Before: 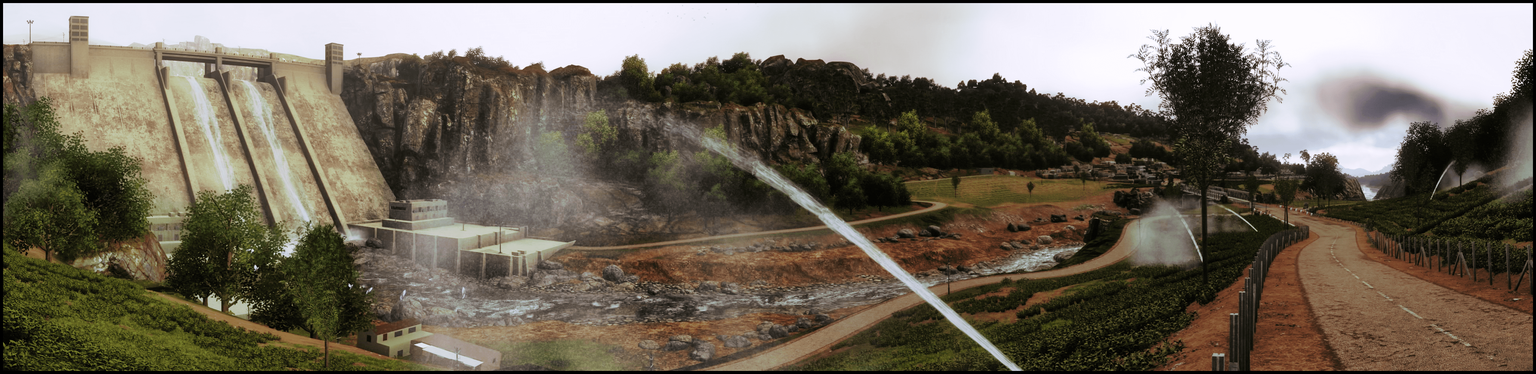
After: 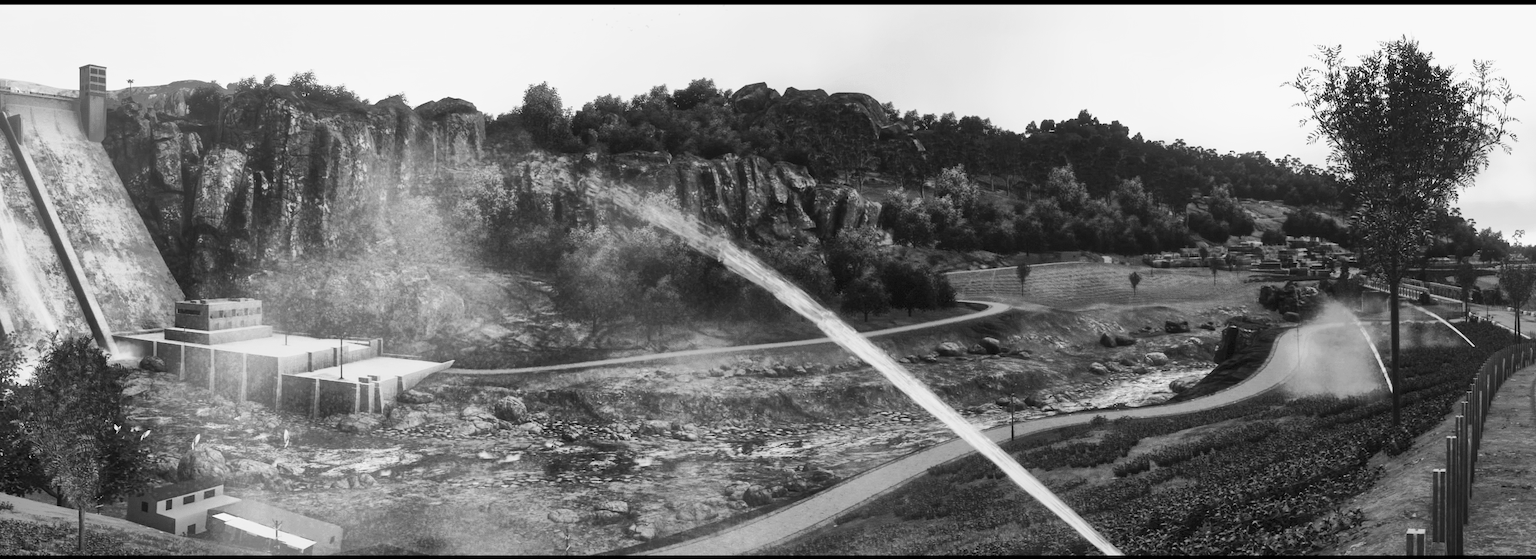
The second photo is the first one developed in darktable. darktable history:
monochrome: a 32, b 64, size 2.3
tone equalizer: on, module defaults
crop and rotate: left 17.732%, right 15.423%
contrast brightness saturation: contrast 0.57, brightness 0.57, saturation -0.34
shadows and highlights: shadows 38.43, highlights -74.54
